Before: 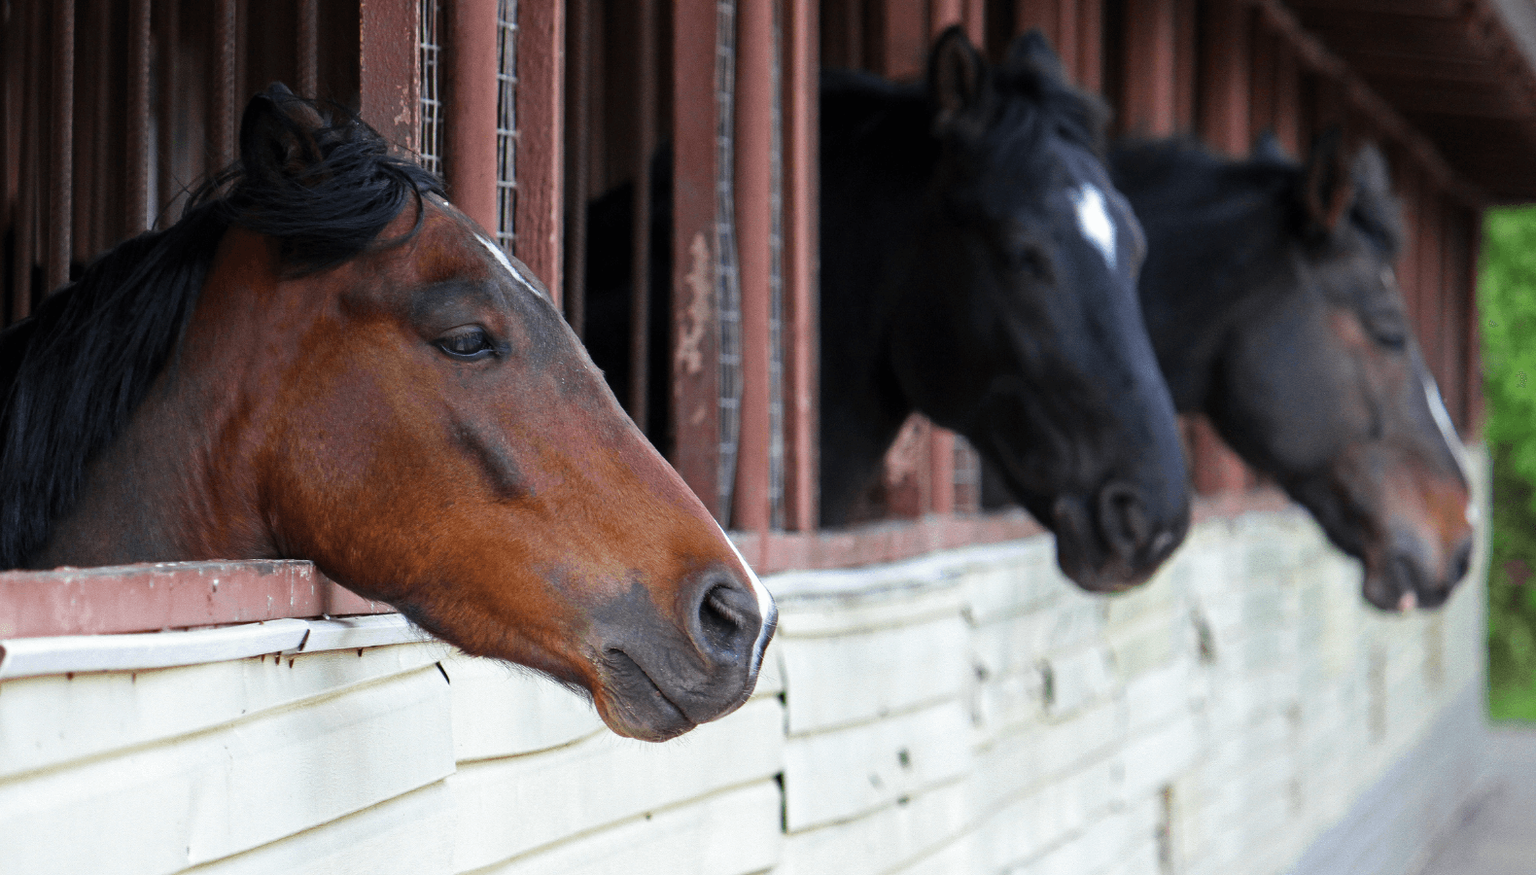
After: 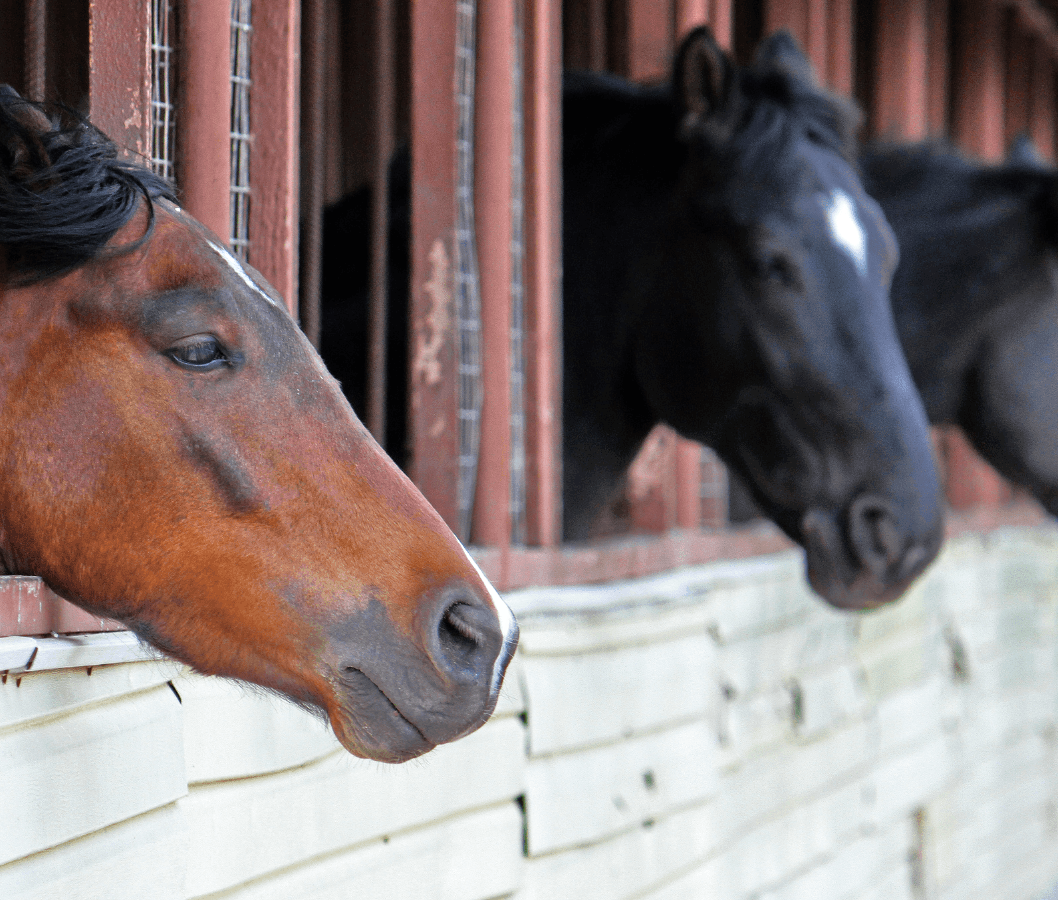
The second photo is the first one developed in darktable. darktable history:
tone equalizer: -7 EV 0.143 EV, -6 EV 0.623 EV, -5 EV 1.13 EV, -4 EV 1.31 EV, -3 EV 1.14 EV, -2 EV 0.6 EV, -1 EV 0.162 EV
crop and rotate: left 17.822%, right 15.155%
